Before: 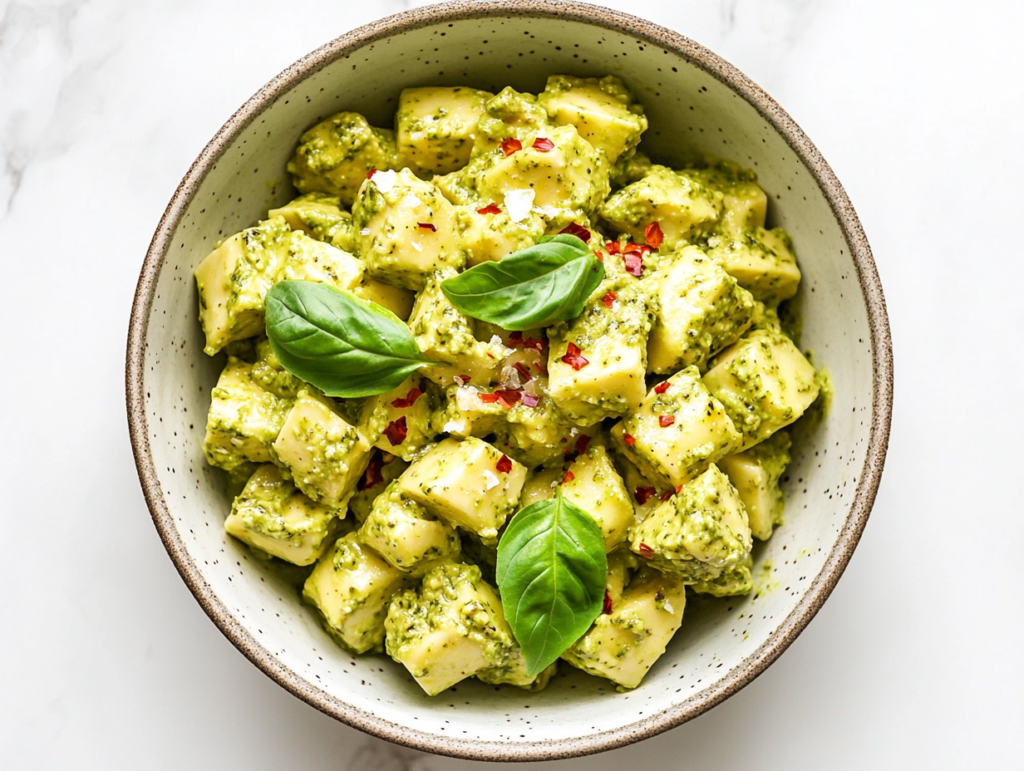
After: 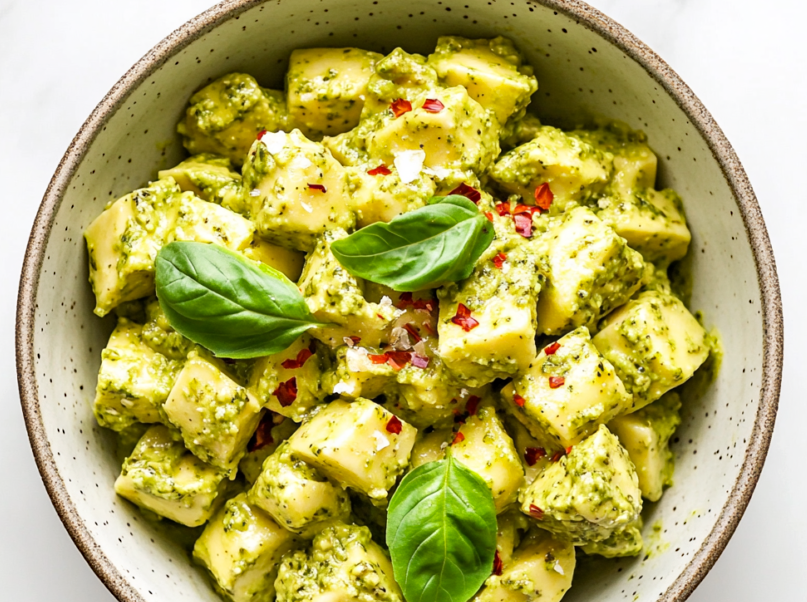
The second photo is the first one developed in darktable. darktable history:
tone equalizer: on, module defaults
crop and rotate: left 10.77%, top 5.1%, right 10.41%, bottom 16.76%
haze removal: compatibility mode true, adaptive false
